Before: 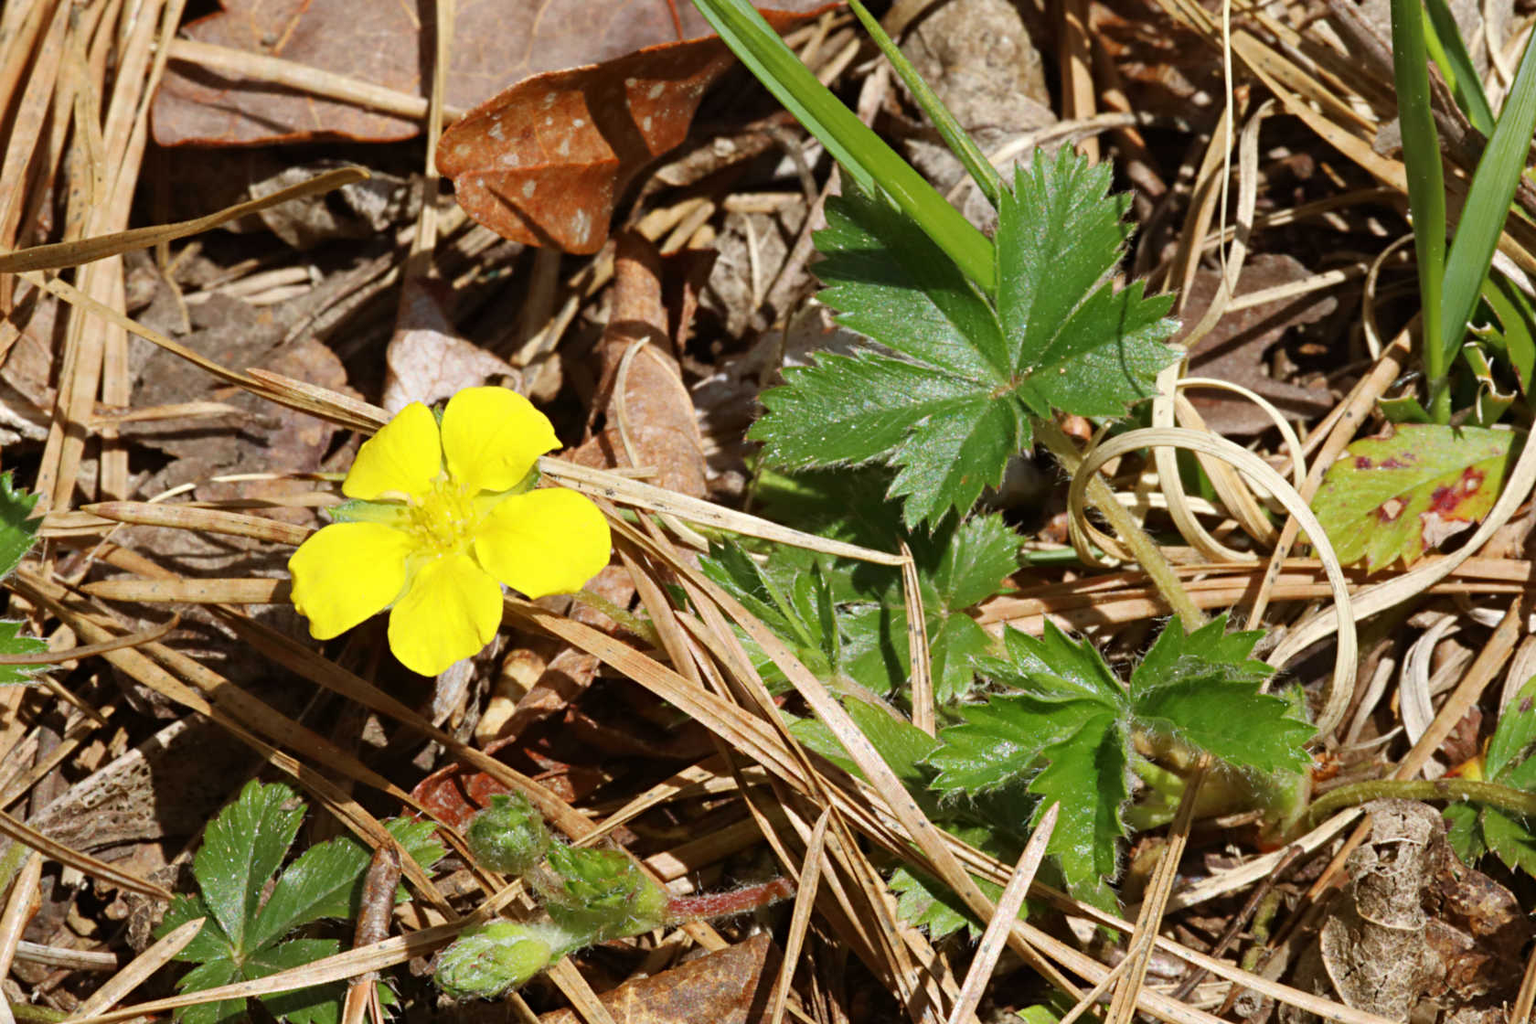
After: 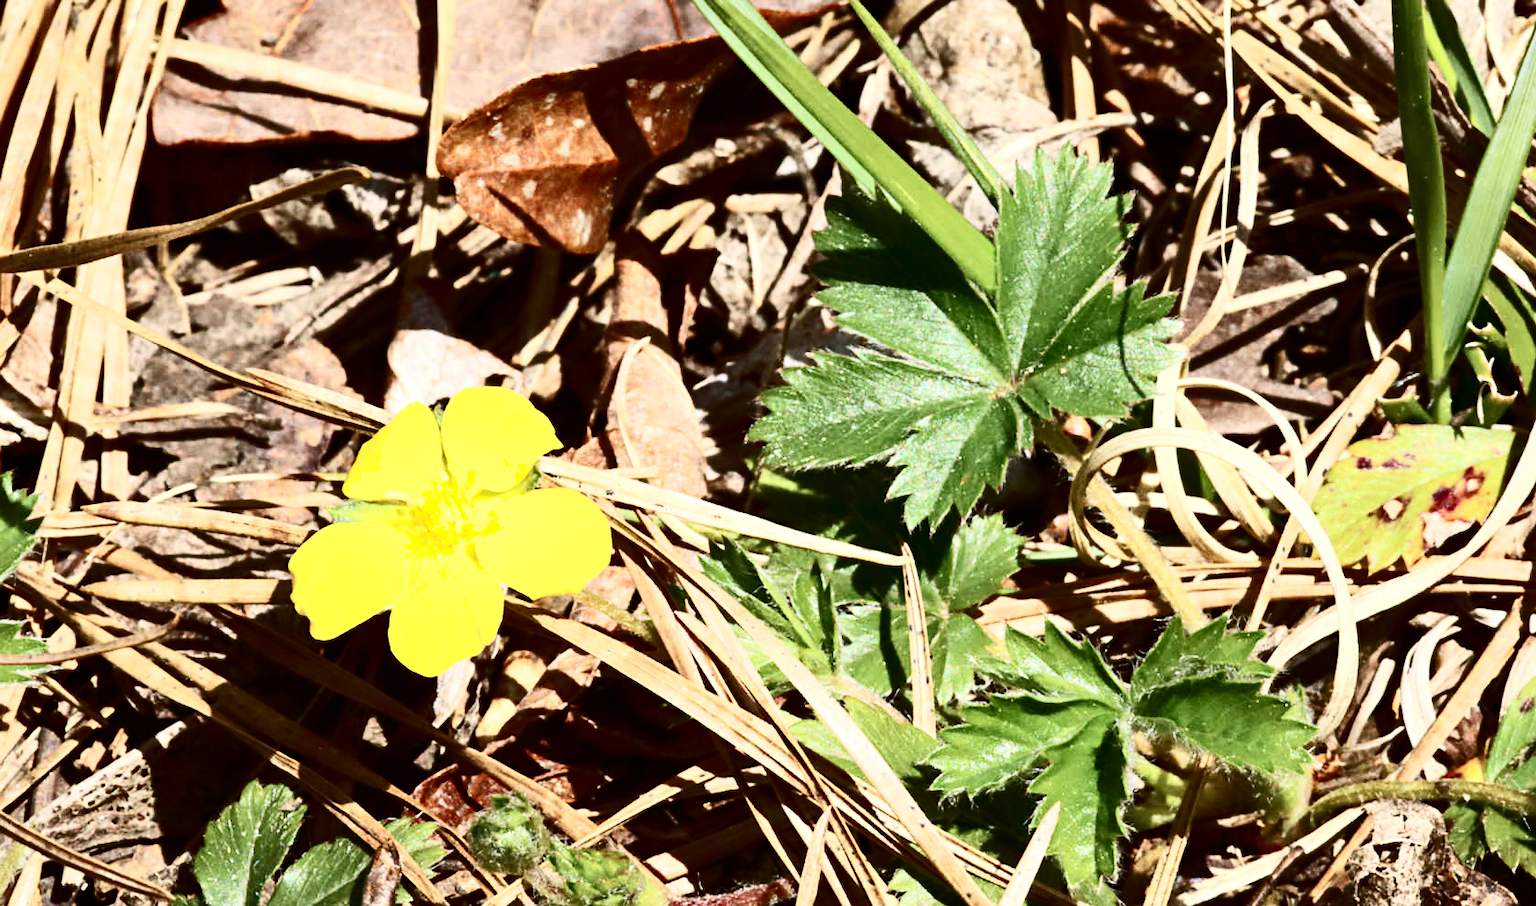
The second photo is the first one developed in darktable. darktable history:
crop and rotate: top 0%, bottom 11.49%
contrast brightness saturation: contrast 0.5, saturation -0.1
shadows and highlights: white point adjustment 0.1, highlights -70, soften with gaussian
exposure: exposure 0.426 EV, compensate highlight preservation false
